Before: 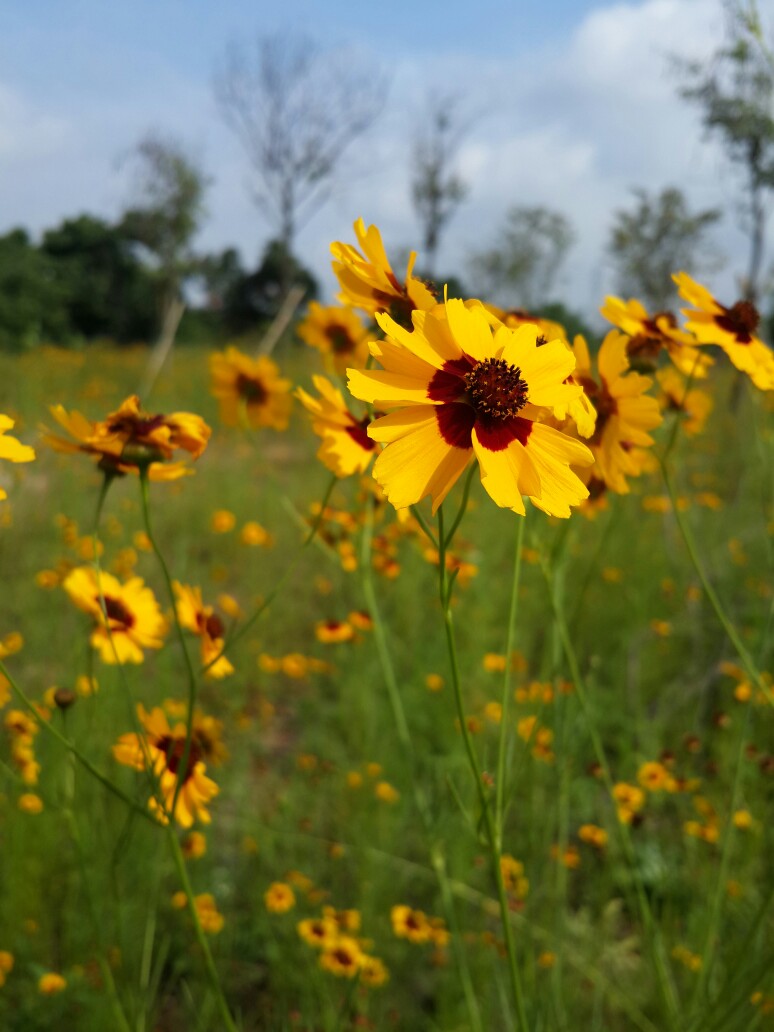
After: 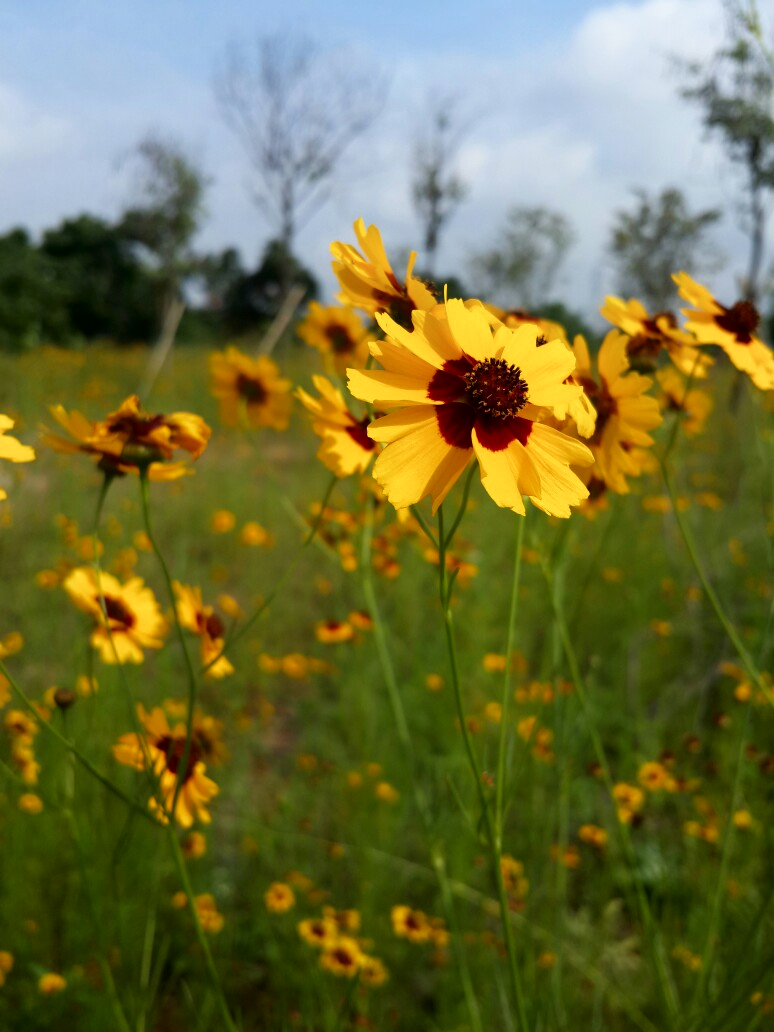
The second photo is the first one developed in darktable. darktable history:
shadows and highlights: shadows -60.94, white point adjustment -5.25, highlights 61.35
